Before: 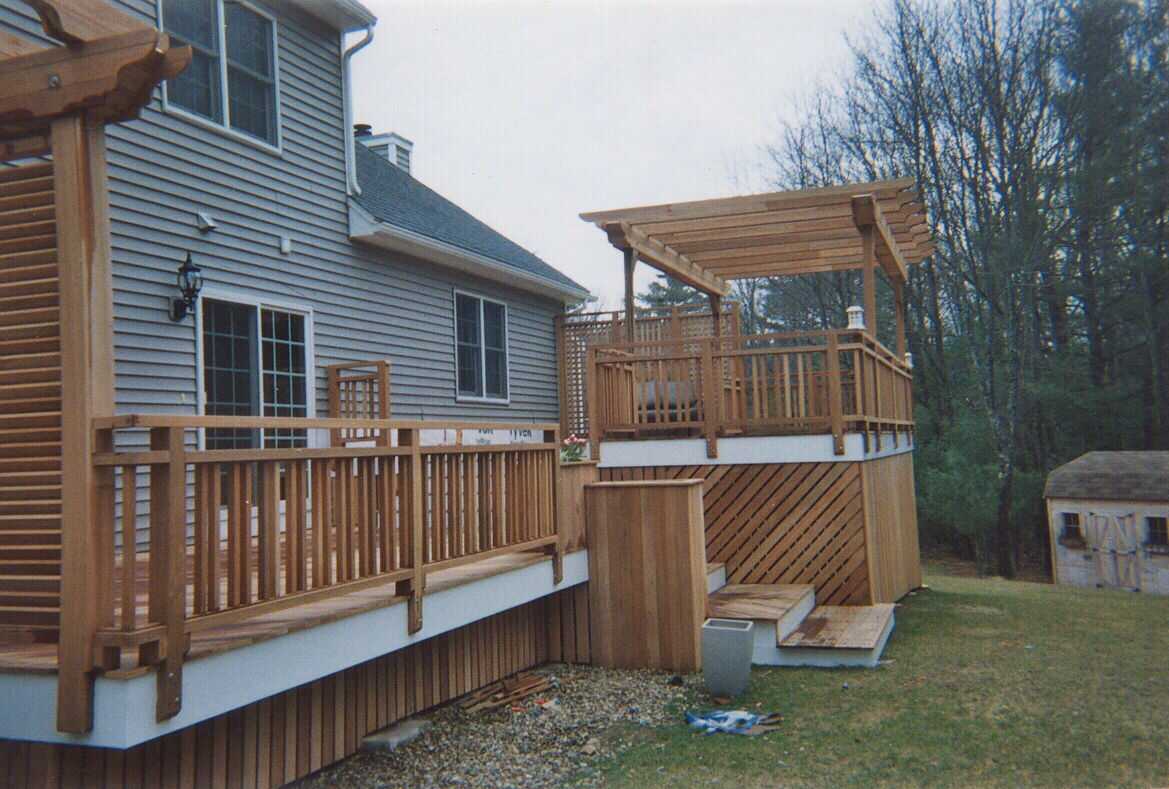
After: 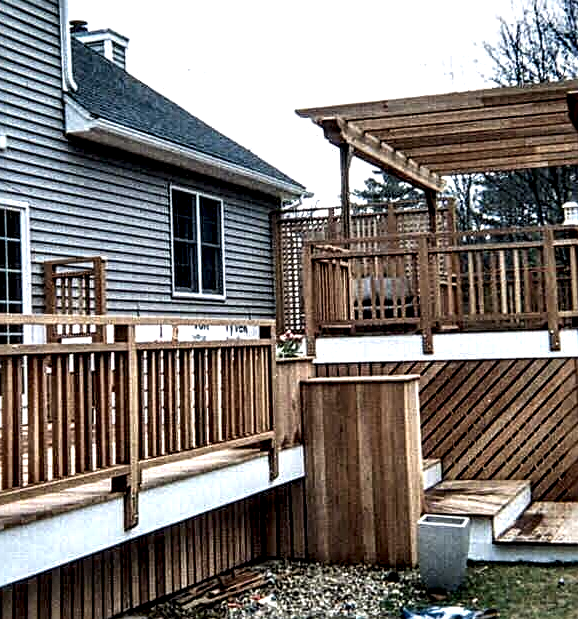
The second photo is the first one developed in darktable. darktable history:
local contrast: highlights 115%, shadows 42%, detail 293%
crop and rotate: angle 0.02°, left 24.353%, top 13.219%, right 26.156%, bottom 8.224%
sharpen: radius 2.767
